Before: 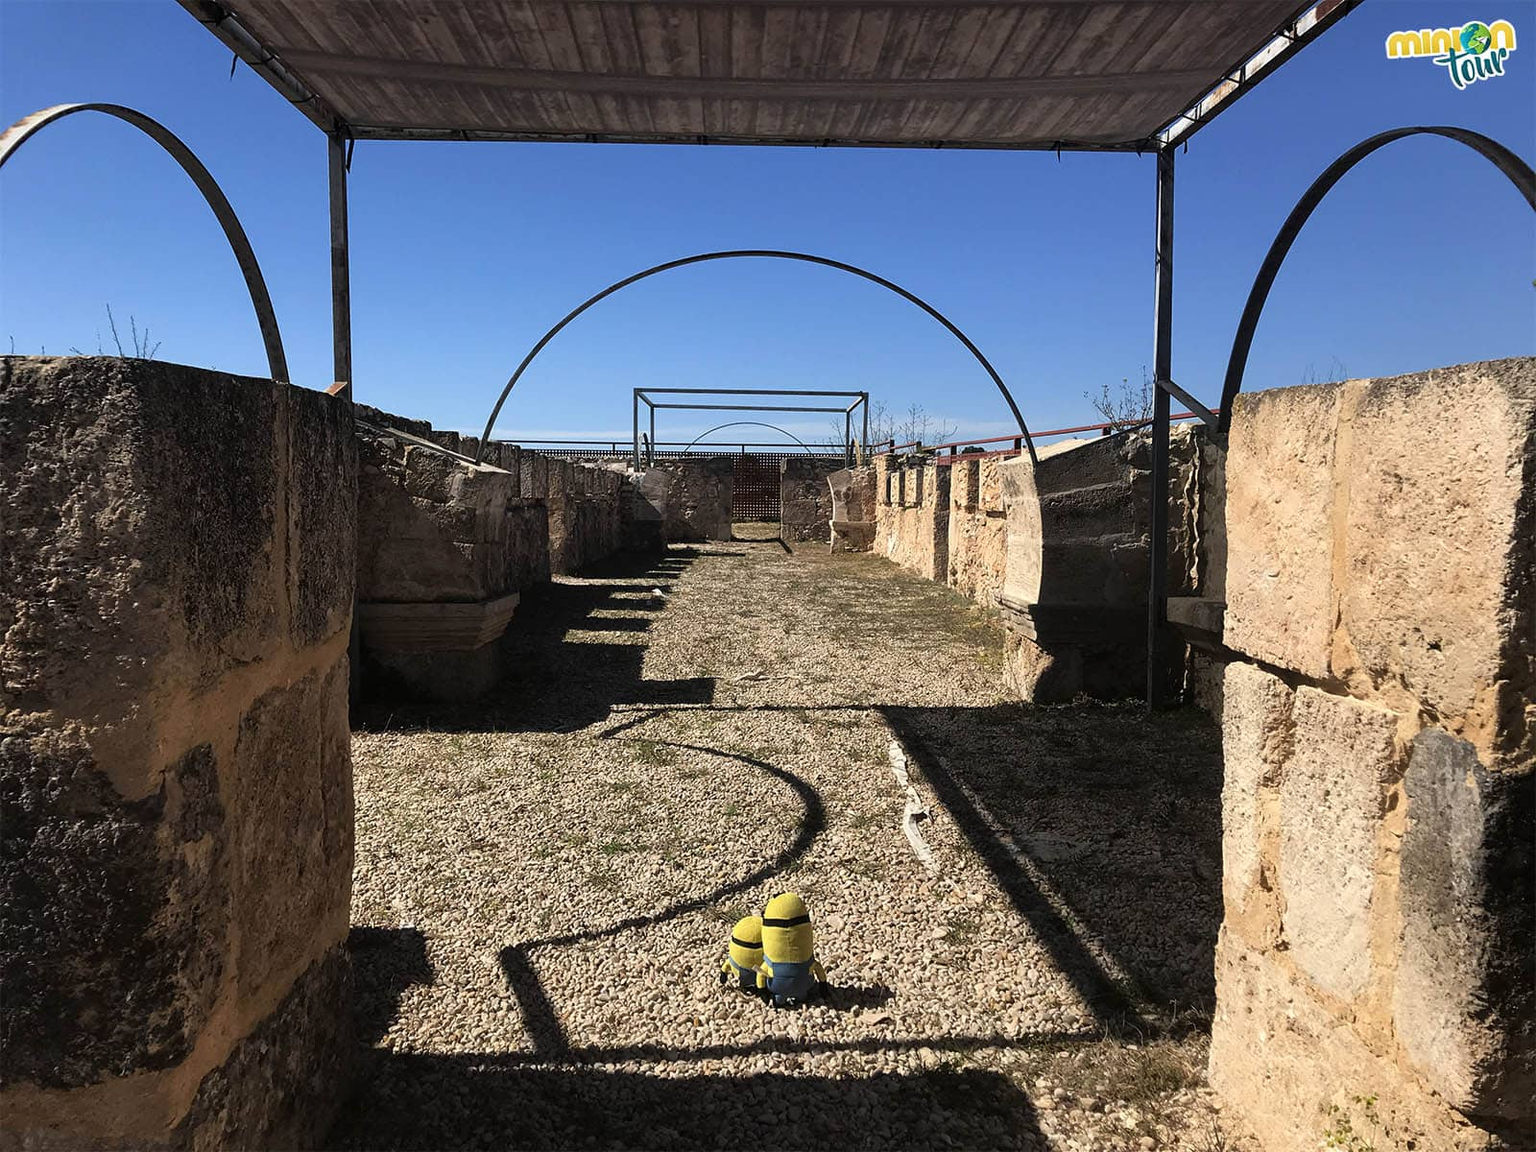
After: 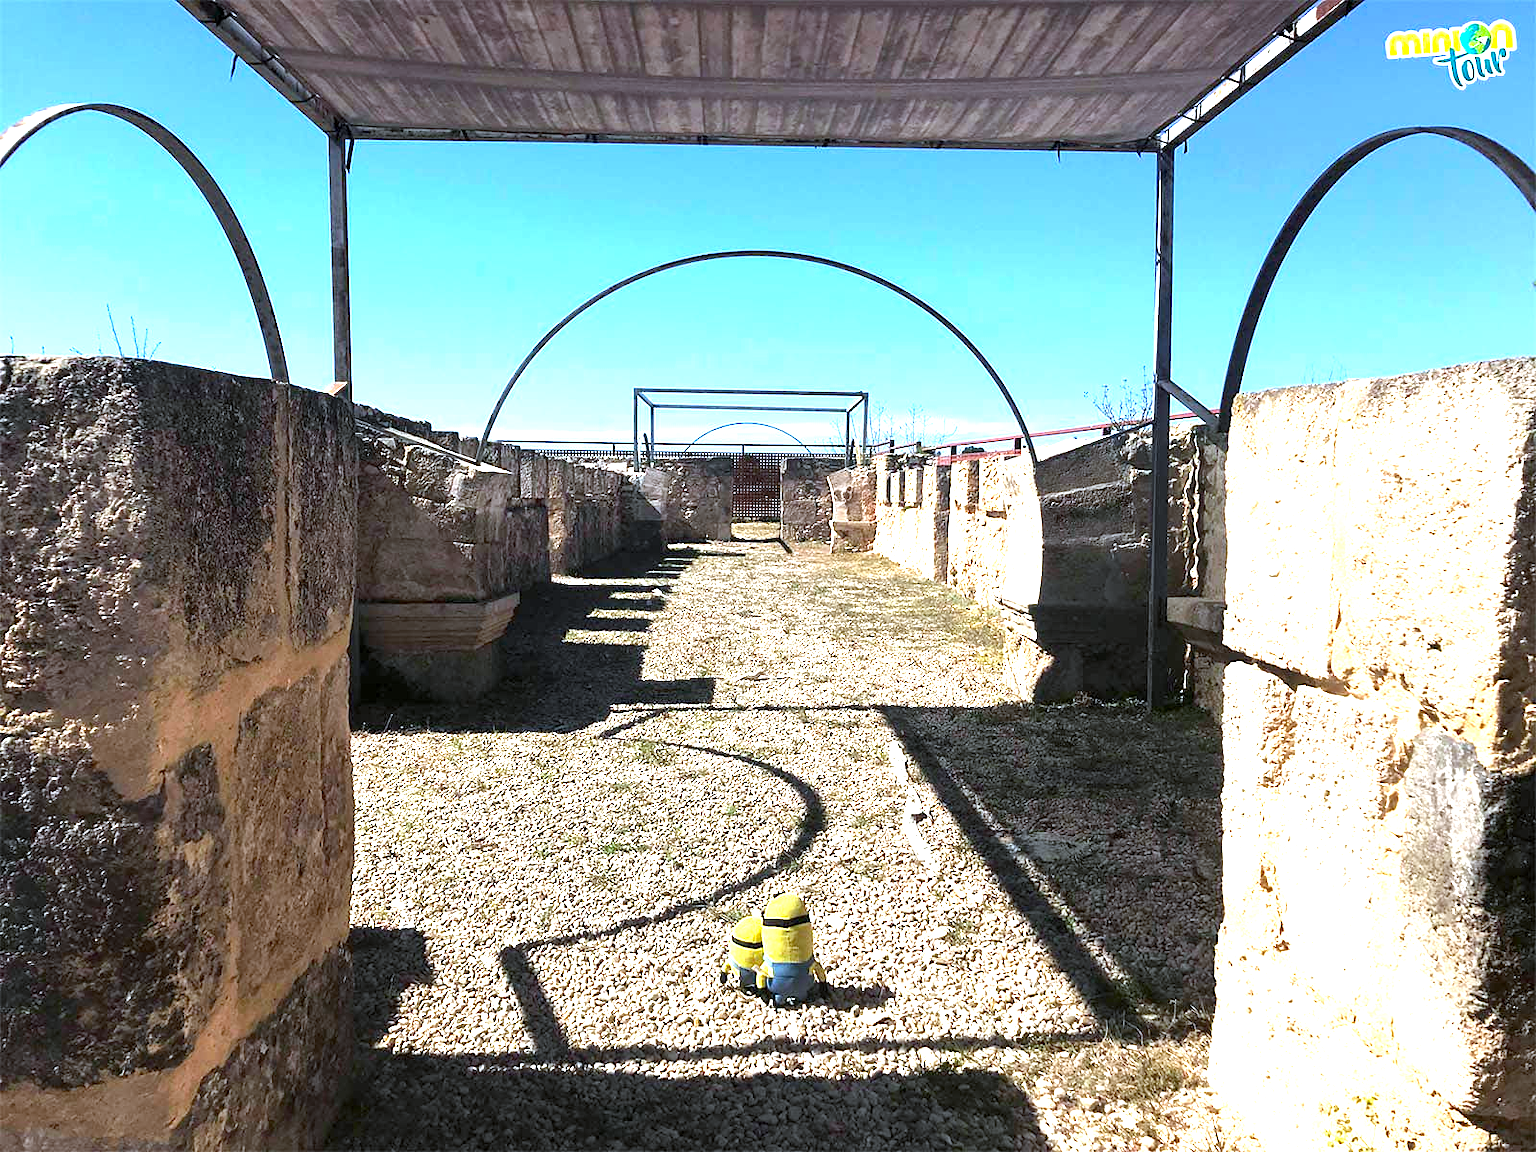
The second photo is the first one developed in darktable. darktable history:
exposure: black level correction 0.001, exposure 1.84 EV, compensate highlight preservation false
white balance: red 0.924, blue 1.095
